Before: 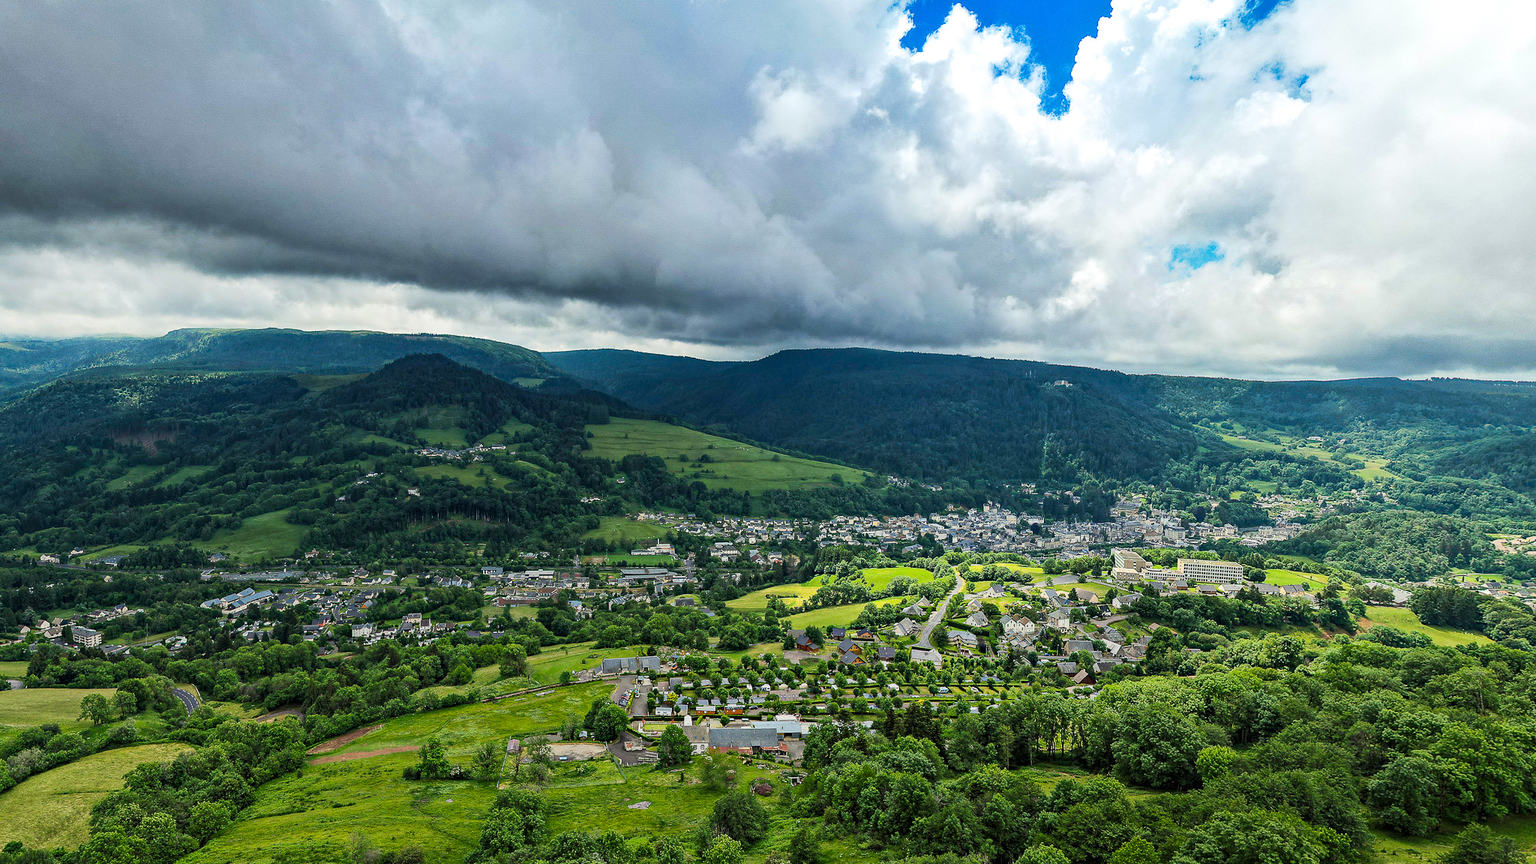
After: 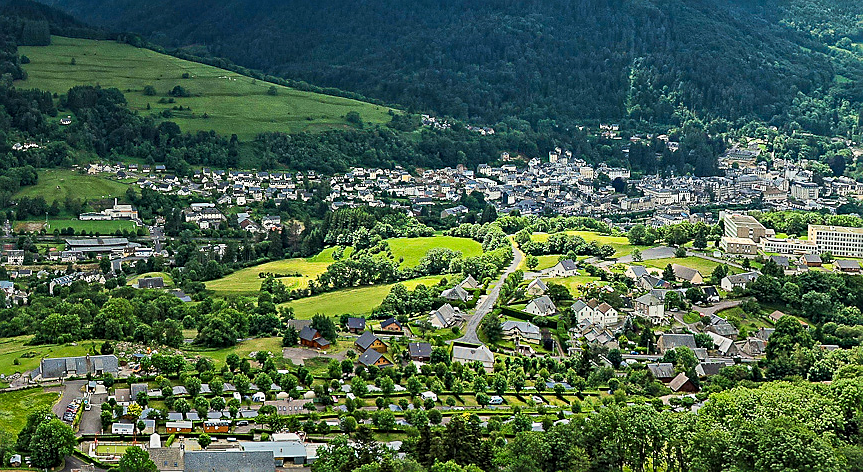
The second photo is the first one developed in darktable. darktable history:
crop: left 37.221%, top 45.169%, right 20.63%, bottom 13.777%
sharpen: on, module defaults
